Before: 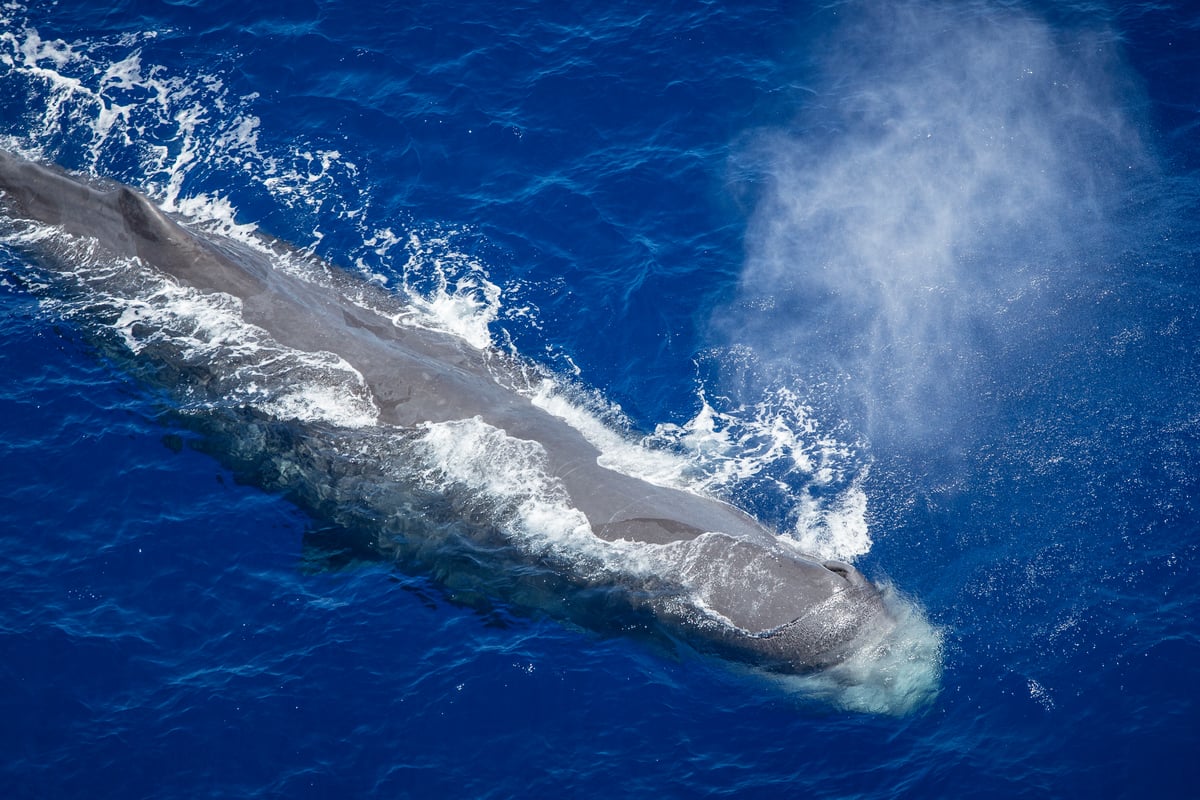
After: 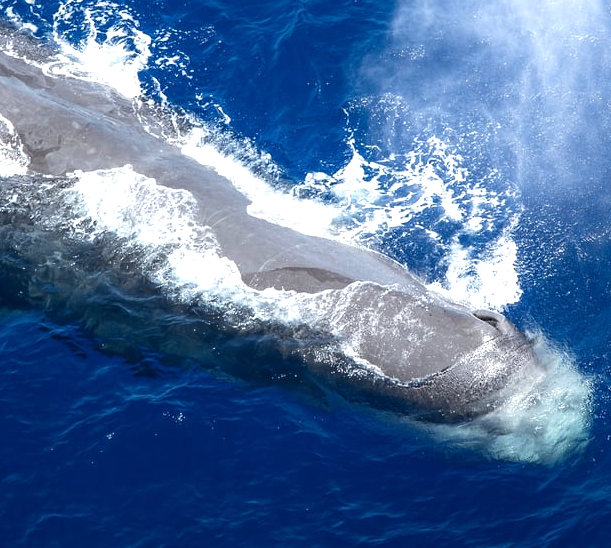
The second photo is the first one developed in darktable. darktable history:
crop and rotate: left 29.178%, top 31.429%, right 19.851%
tone equalizer: -8 EV 0 EV, -7 EV -0.002 EV, -6 EV 0.005 EV, -5 EV -0.034 EV, -4 EV -0.149 EV, -3 EV -0.145 EV, -2 EV 0.234 EV, -1 EV 0.725 EV, +0 EV 0.482 EV, mask exposure compensation -0.493 EV
